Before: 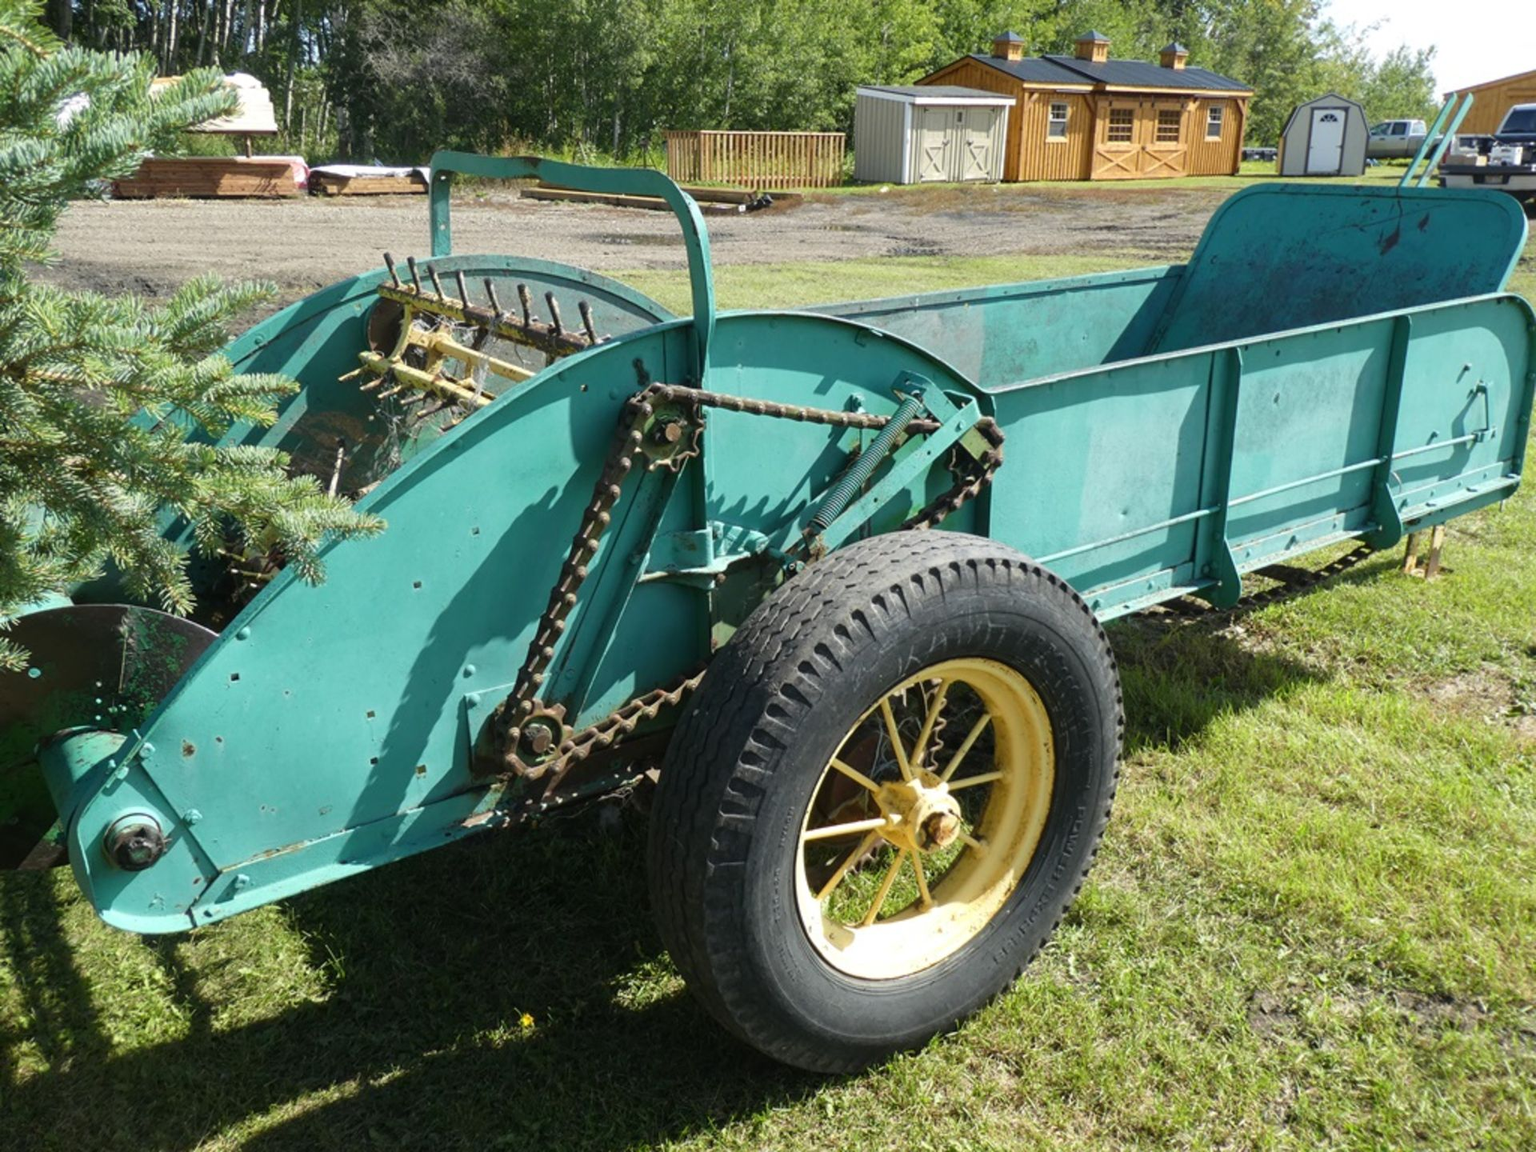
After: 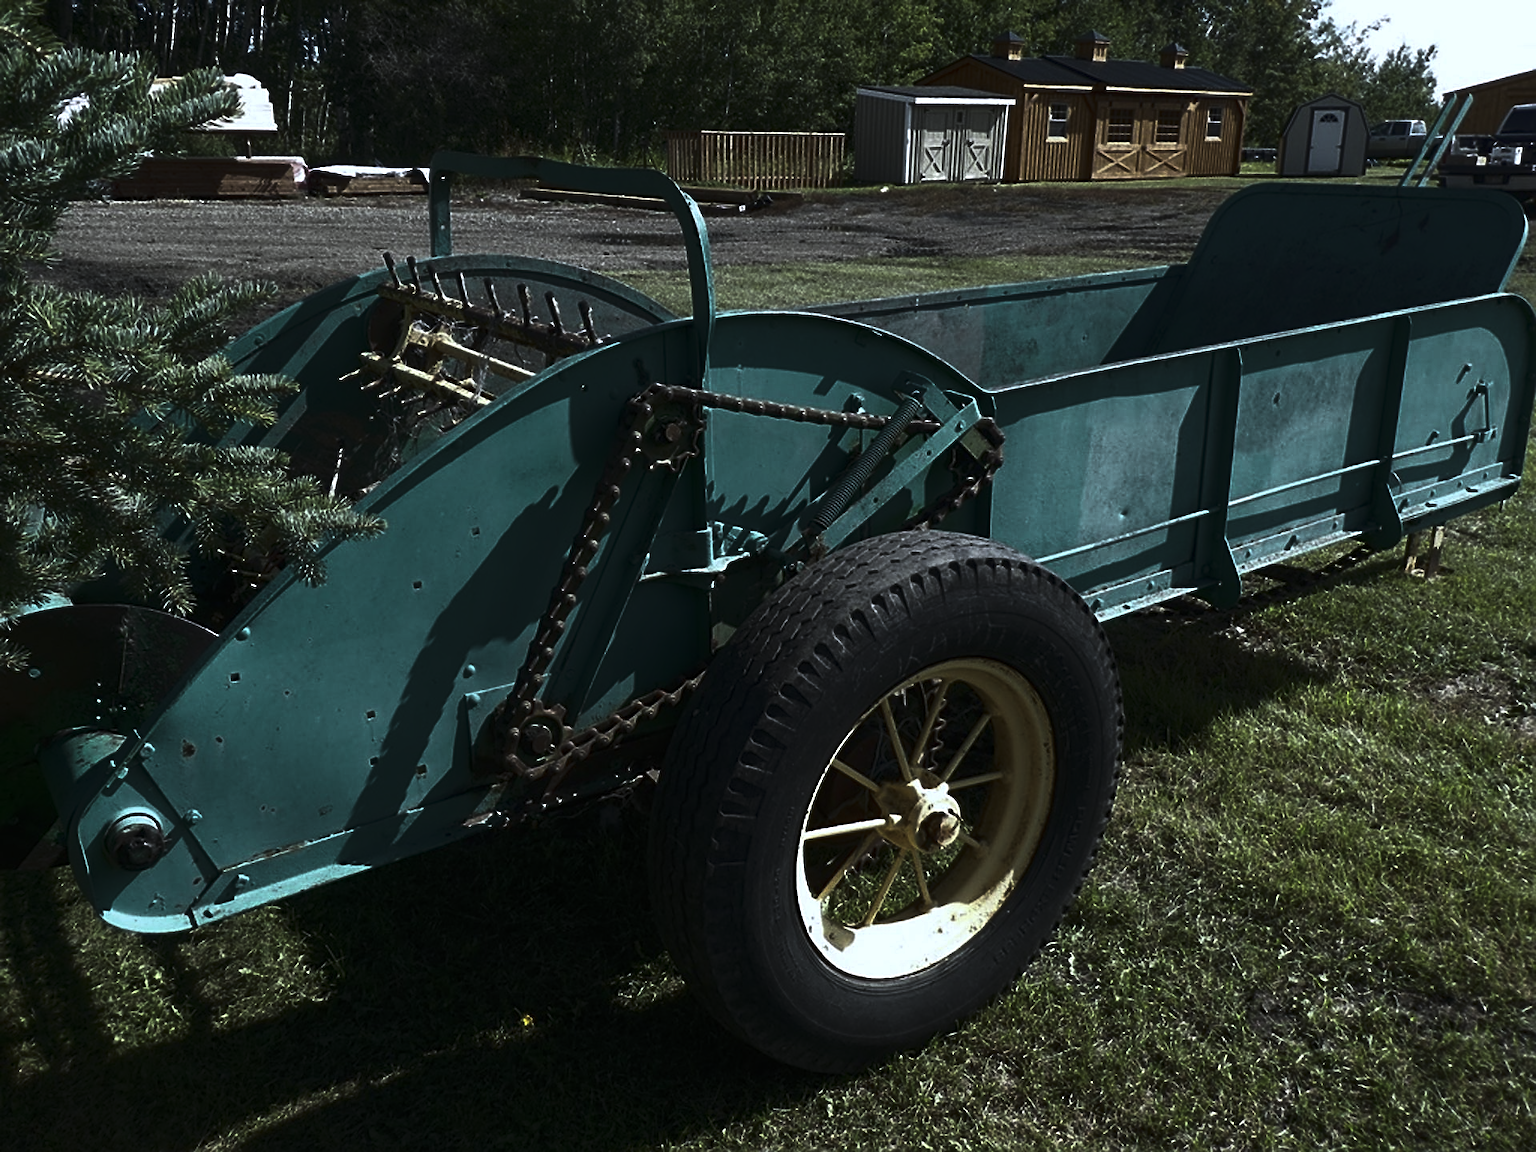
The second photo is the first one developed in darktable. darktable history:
tone curve: curves: ch0 [(0, 0) (0.765, 0.349) (1, 1)], color space Lab, linked channels, preserve colors none
color calibration: x 0.367, y 0.379, temperature 4395.86 K
sharpen: on, module defaults
